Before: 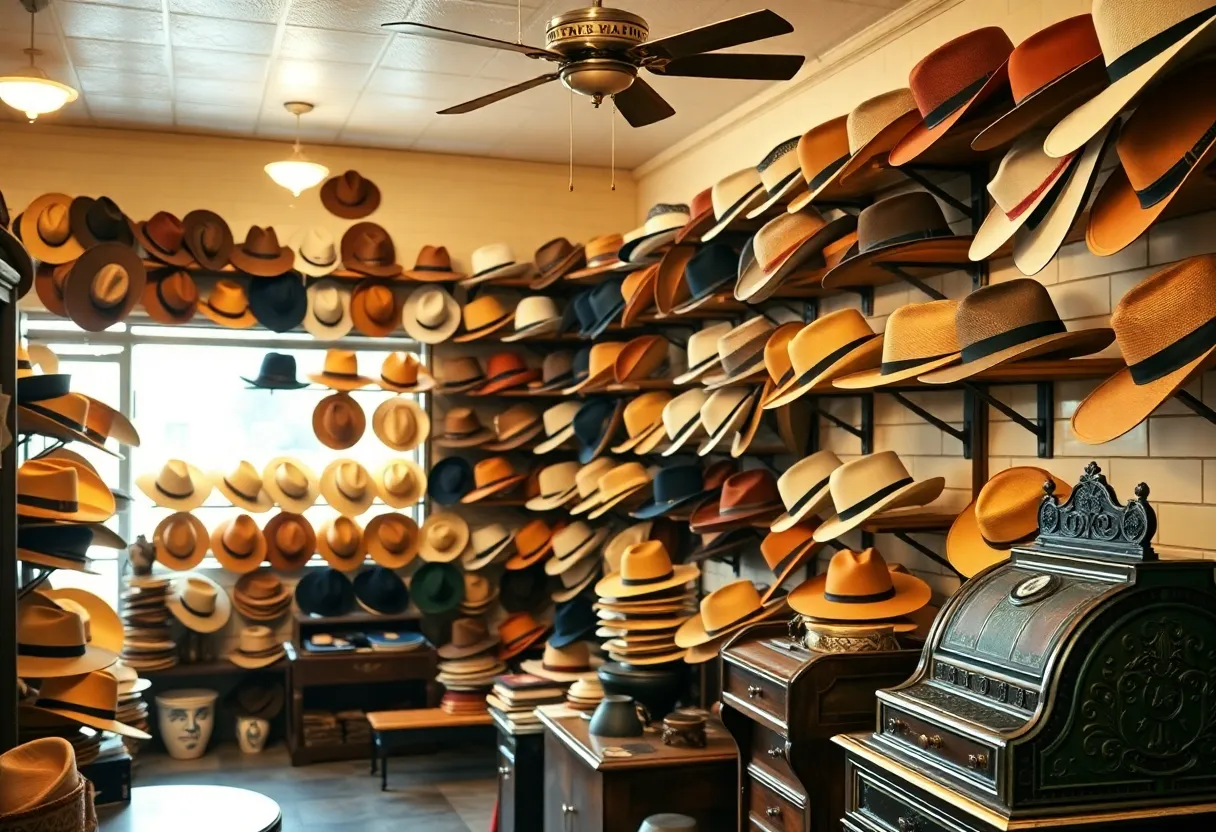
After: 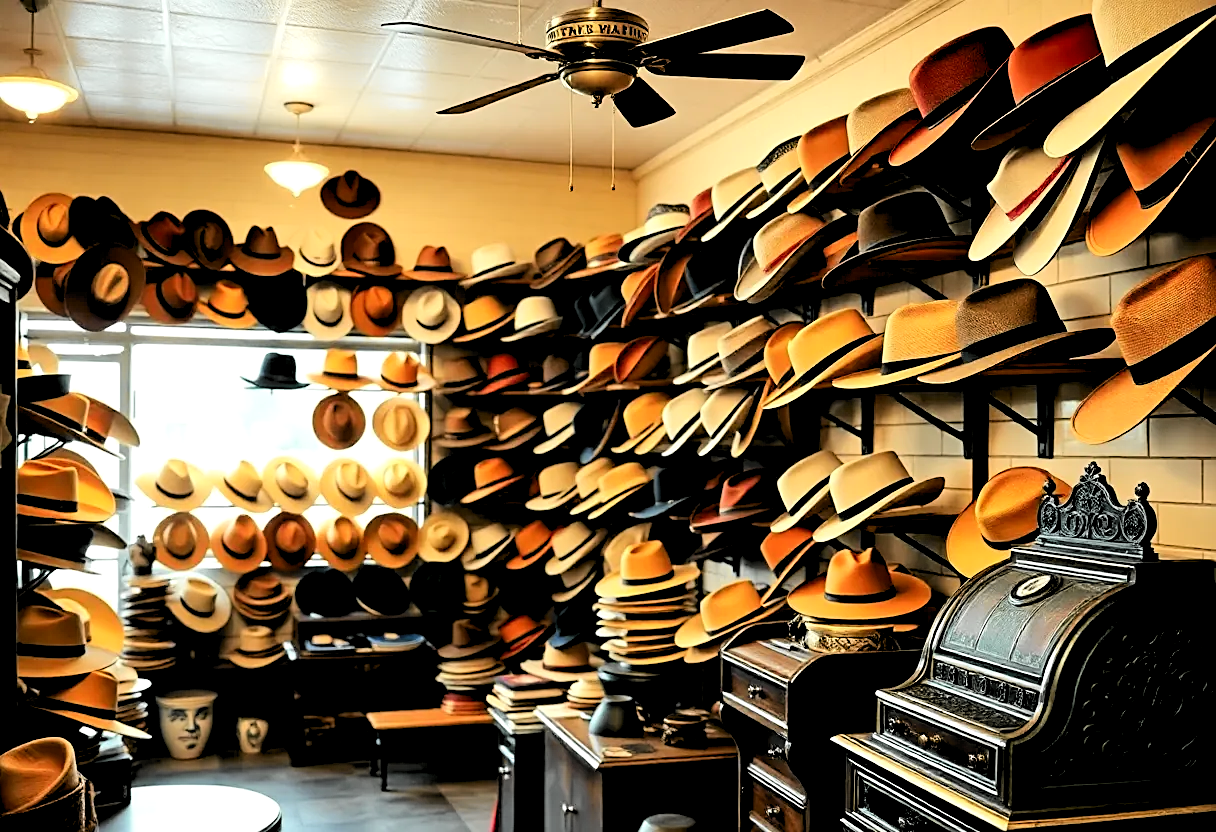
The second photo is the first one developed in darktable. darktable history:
rgb levels: levels [[0.029, 0.461, 0.922], [0, 0.5, 1], [0, 0.5, 1]]
tone curve: curves: ch0 [(0, 0) (0.037, 0.025) (0.131, 0.093) (0.275, 0.256) (0.476, 0.517) (0.607, 0.667) (0.691, 0.745) (0.789, 0.836) (0.911, 0.925) (0.997, 0.995)]; ch1 [(0, 0) (0.301, 0.3) (0.444, 0.45) (0.493, 0.495) (0.507, 0.503) (0.534, 0.533) (0.582, 0.58) (0.658, 0.693) (0.746, 0.77) (1, 1)]; ch2 [(0, 0) (0.246, 0.233) (0.36, 0.352) (0.415, 0.418) (0.476, 0.492) (0.502, 0.504) (0.525, 0.518) (0.539, 0.544) (0.586, 0.602) (0.634, 0.651) (0.706, 0.727) (0.853, 0.852) (1, 0.951)], color space Lab, independent channels, preserve colors none
sharpen: on, module defaults
